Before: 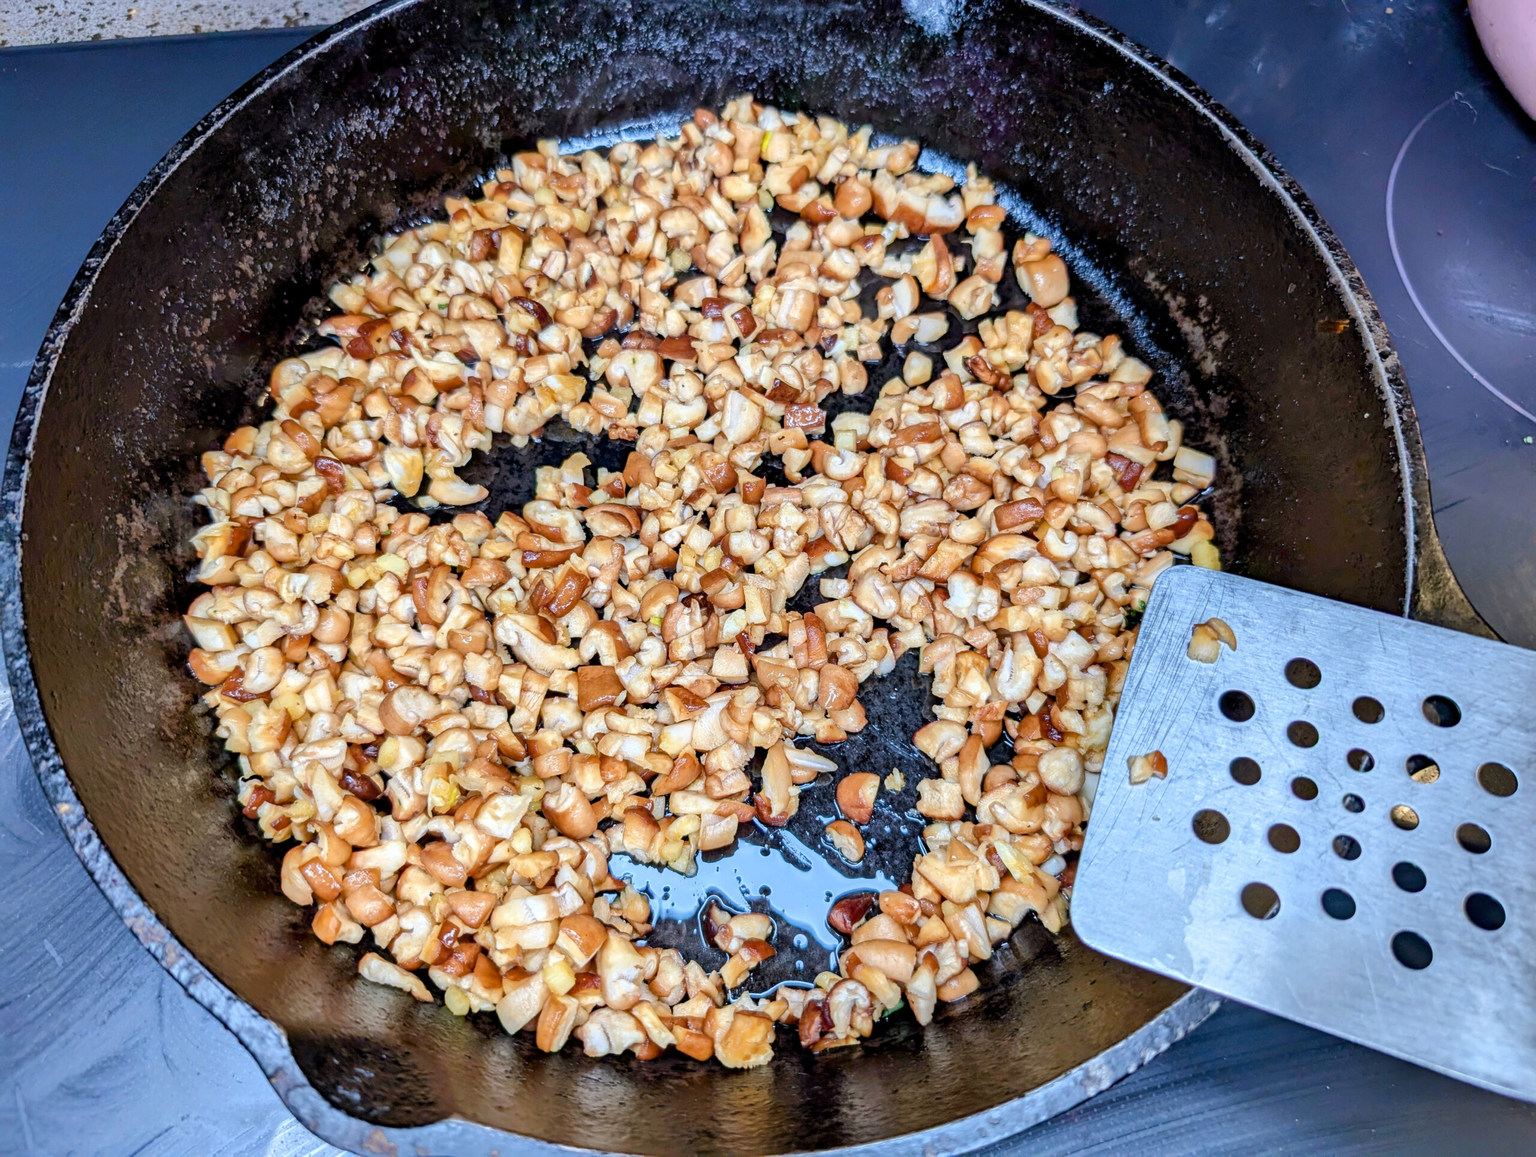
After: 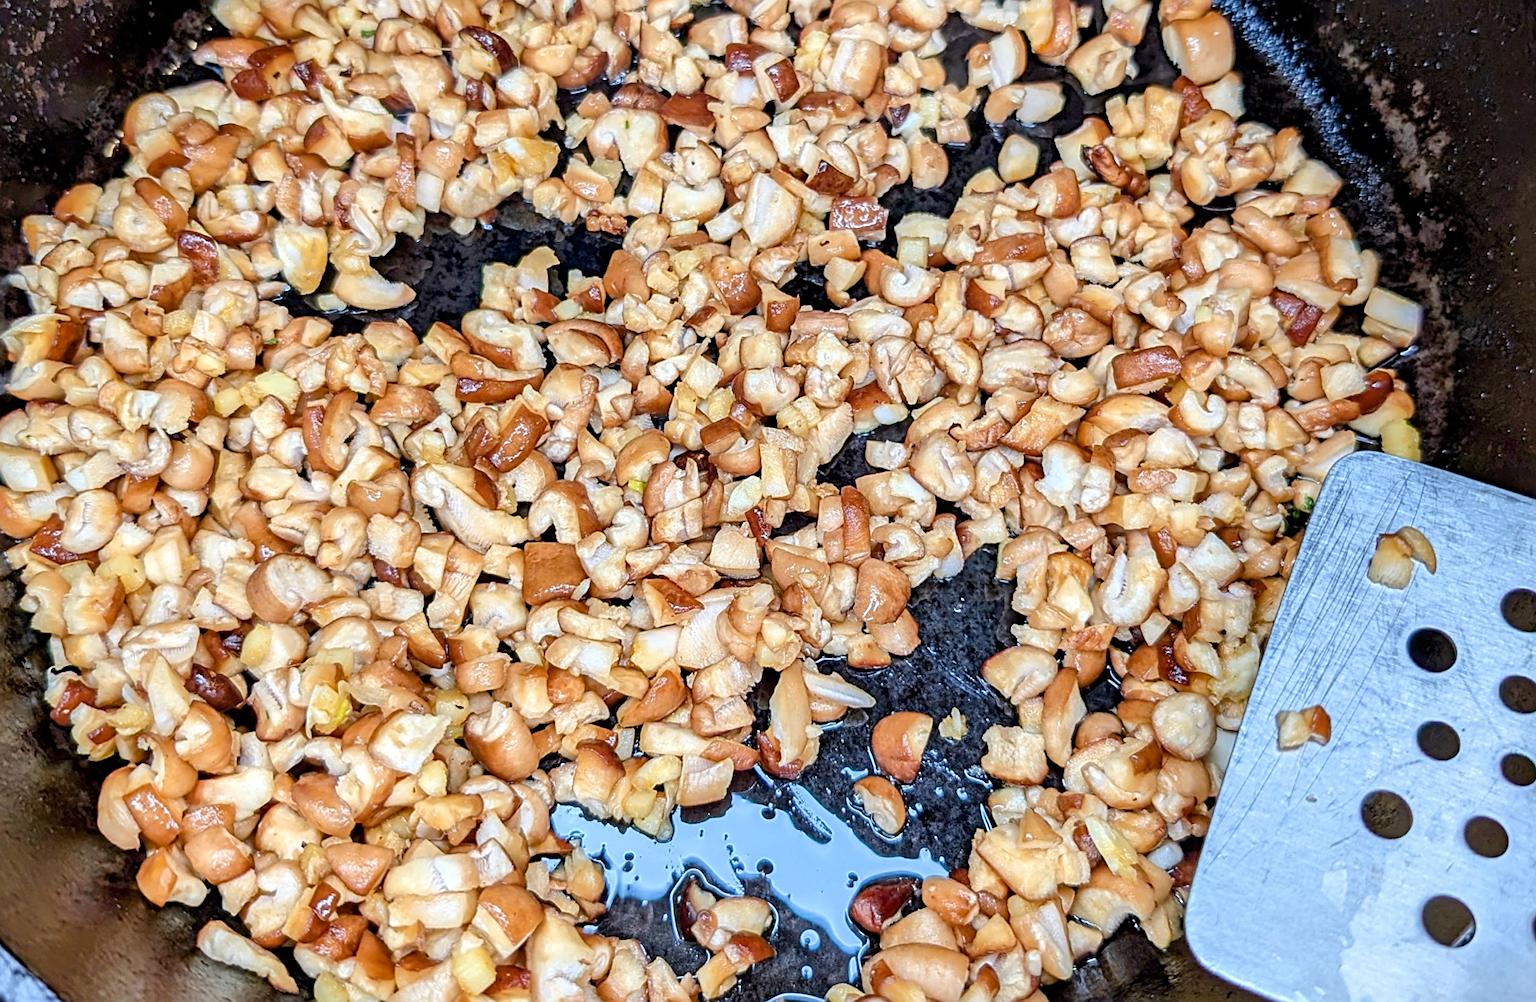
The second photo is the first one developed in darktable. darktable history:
crop and rotate: angle -3.37°, left 9.79%, top 20.73%, right 12.42%, bottom 11.82%
tone equalizer: on, module defaults
sharpen: on, module defaults
